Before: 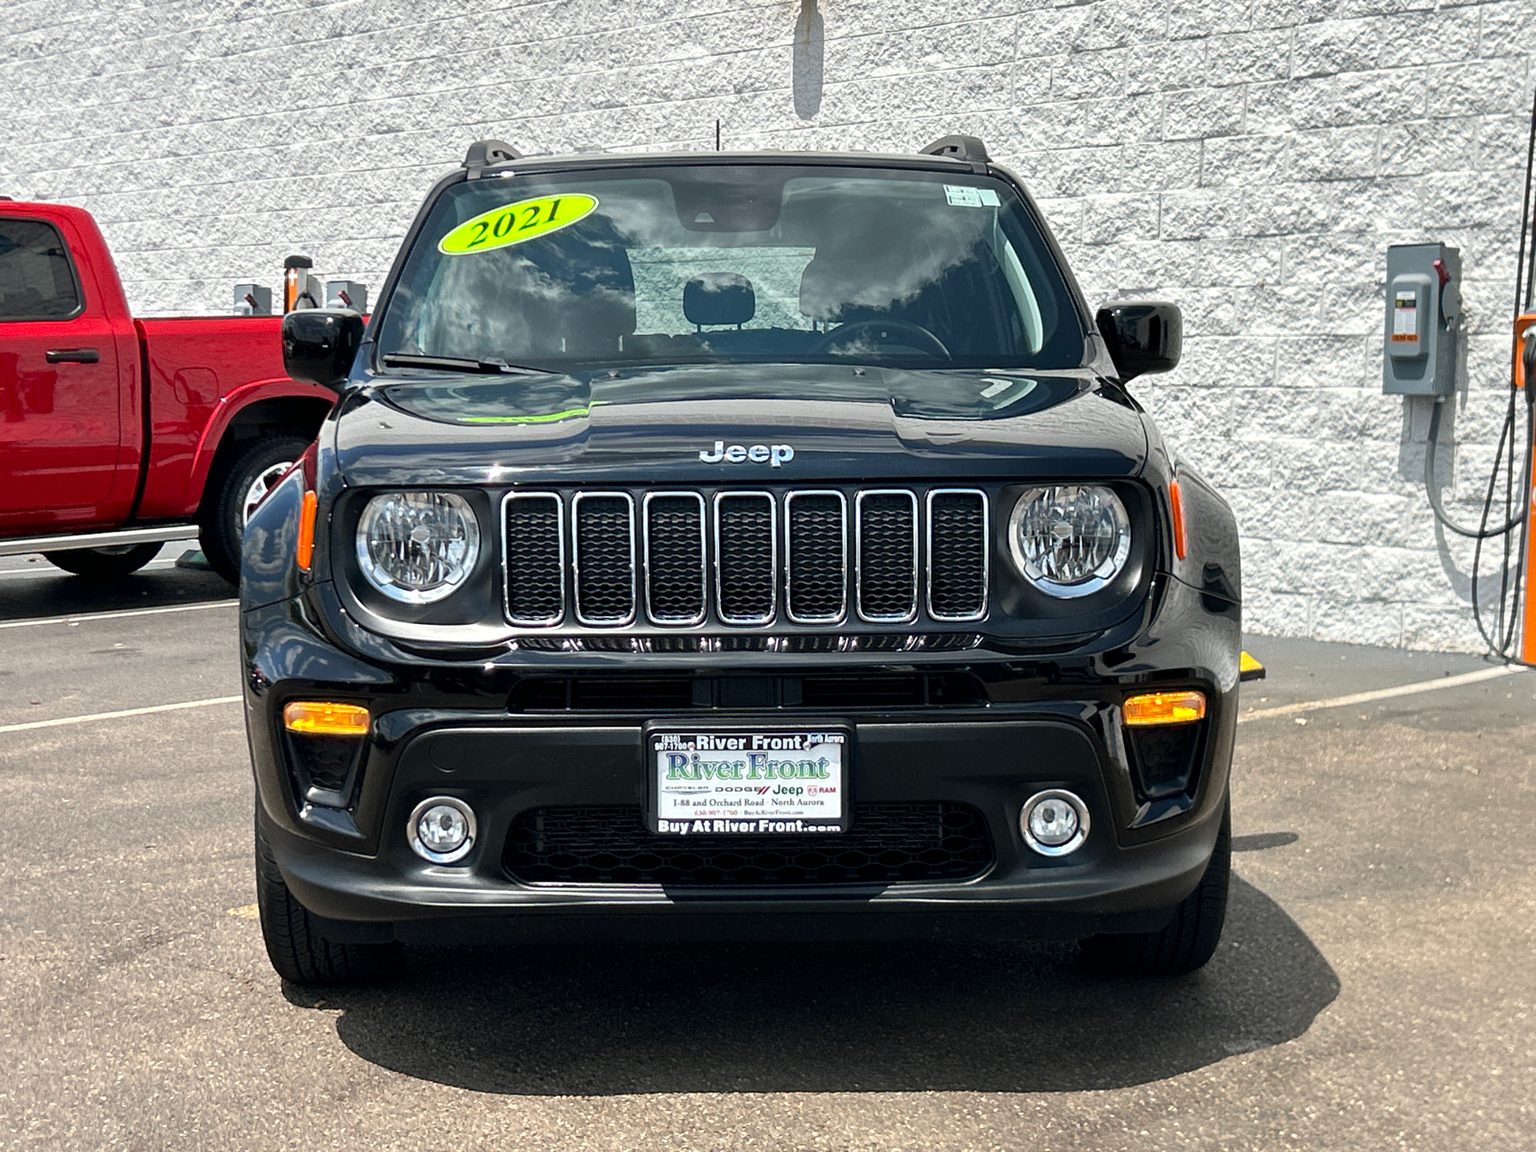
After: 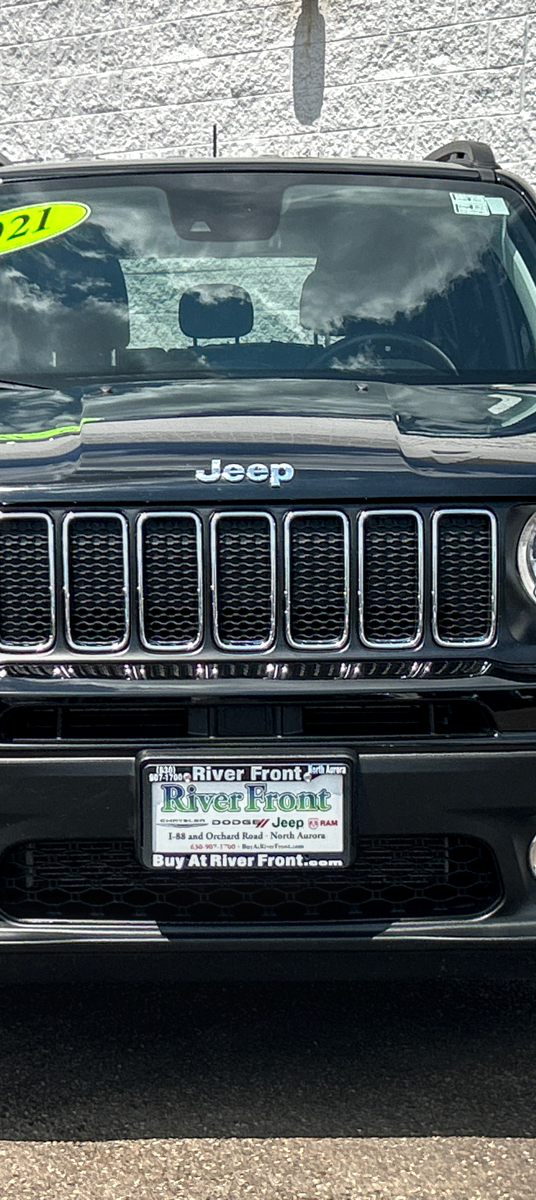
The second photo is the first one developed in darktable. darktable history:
crop: left 33.35%, right 33.132%
local contrast: detail 130%
